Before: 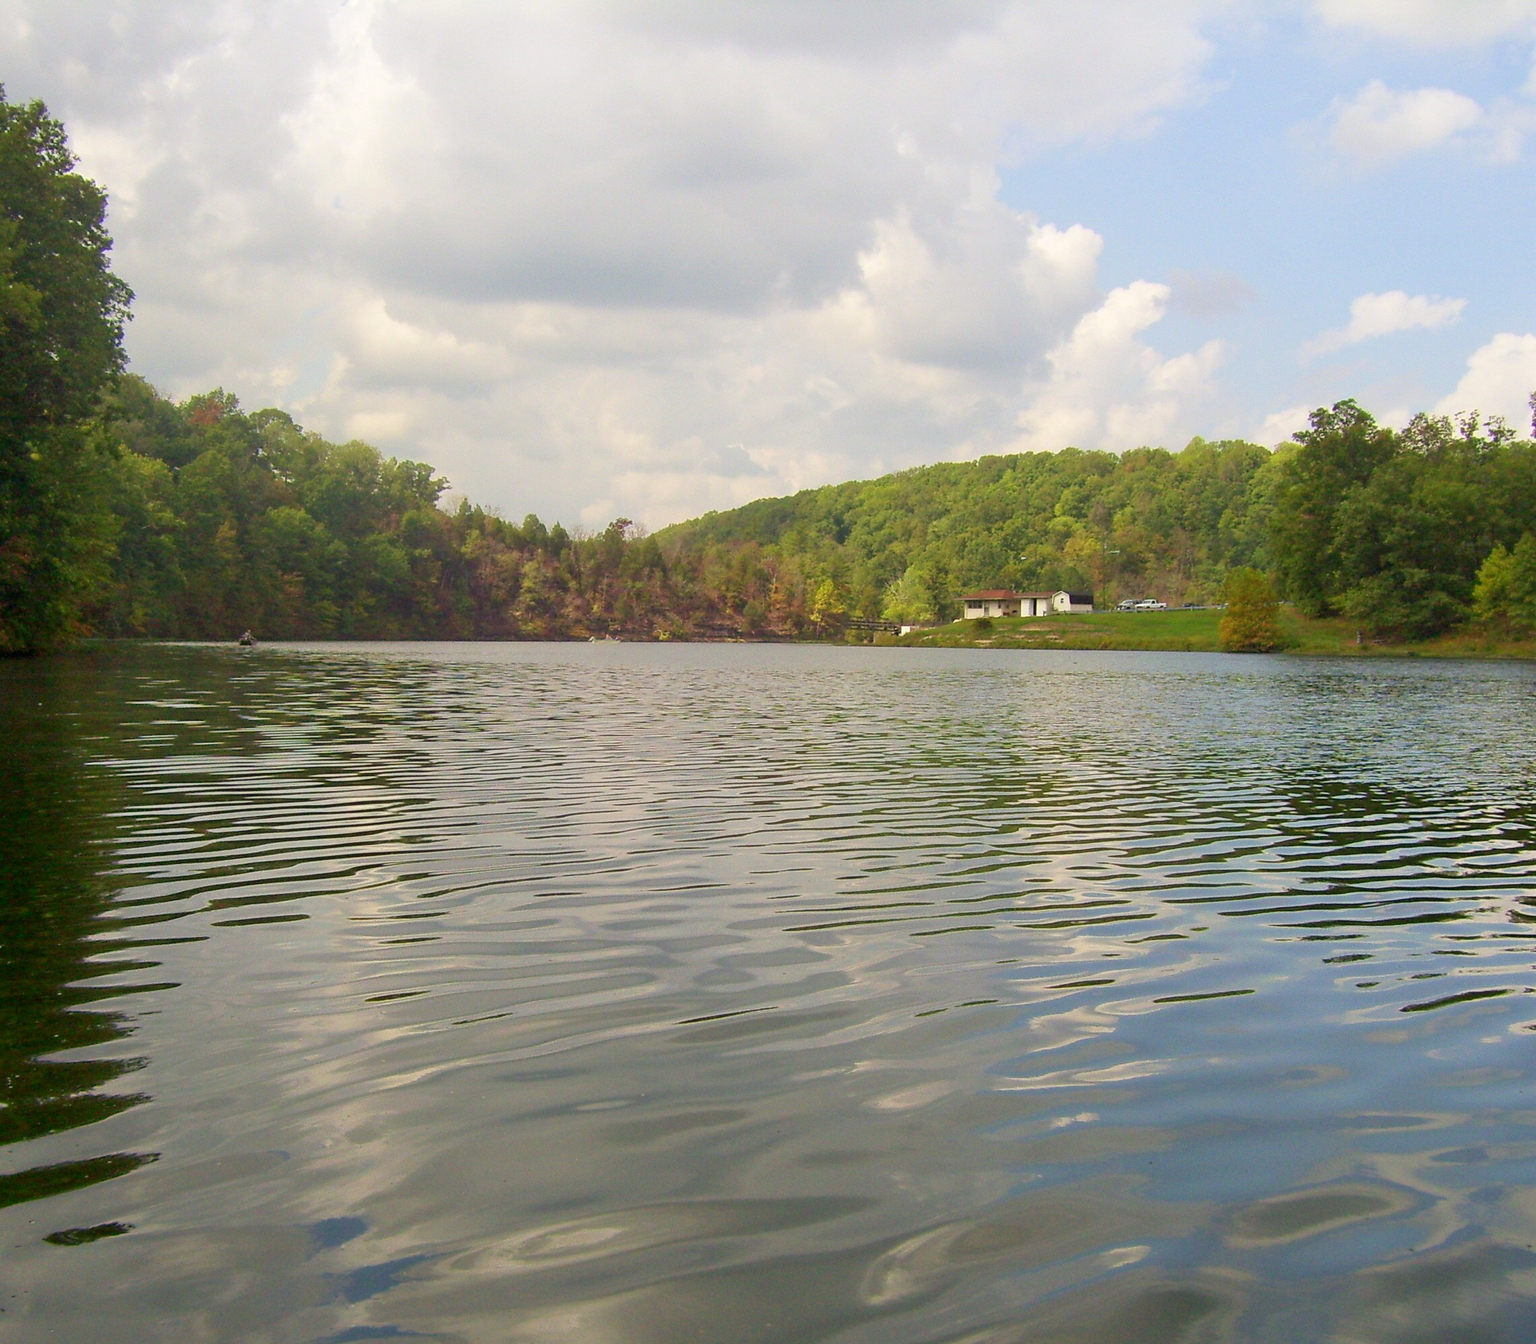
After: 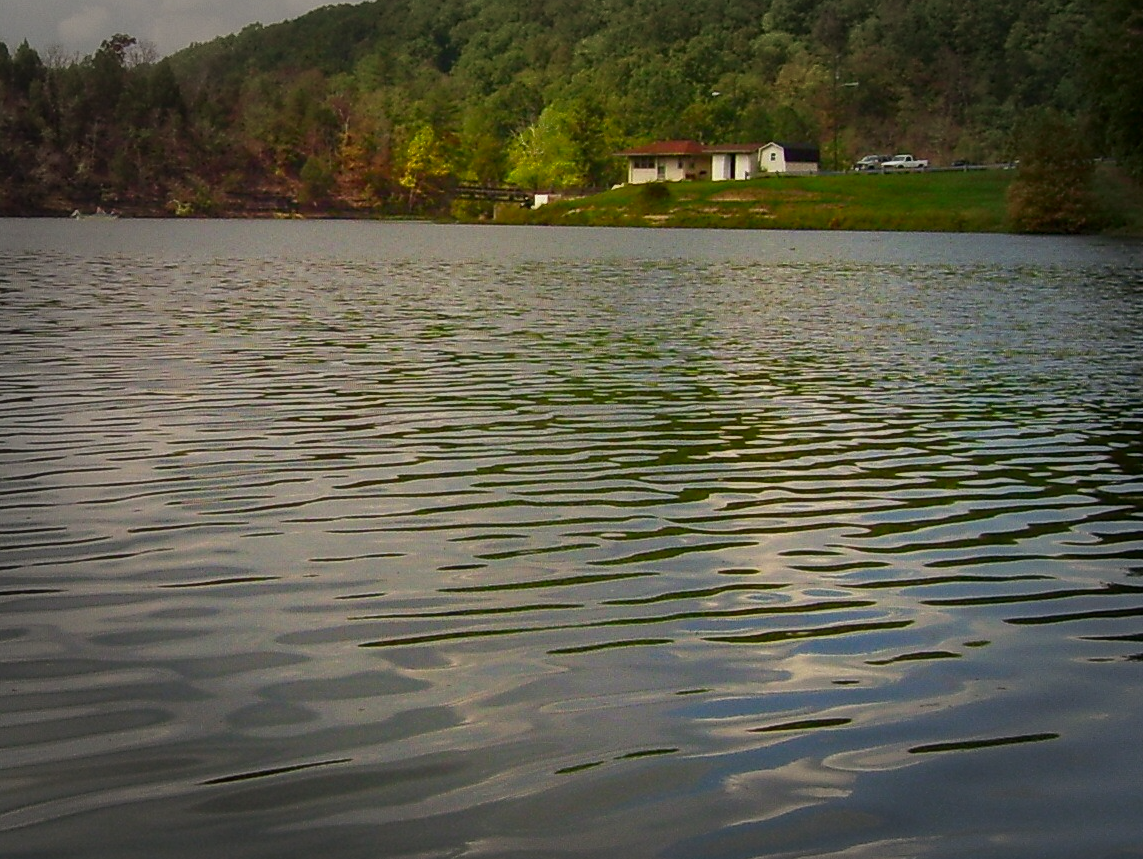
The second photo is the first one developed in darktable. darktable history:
crop: left 35.231%, top 36.855%, right 14.566%, bottom 20.013%
vignetting: fall-off start 66.87%, fall-off radius 39.66%, automatic ratio true, width/height ratio 0.672
contrast brightness saturation: brightness -0.251, saturation 0.2
exposure: exposure -0.072 EV, compensate exposure bias true, compensate highlight preservation false
